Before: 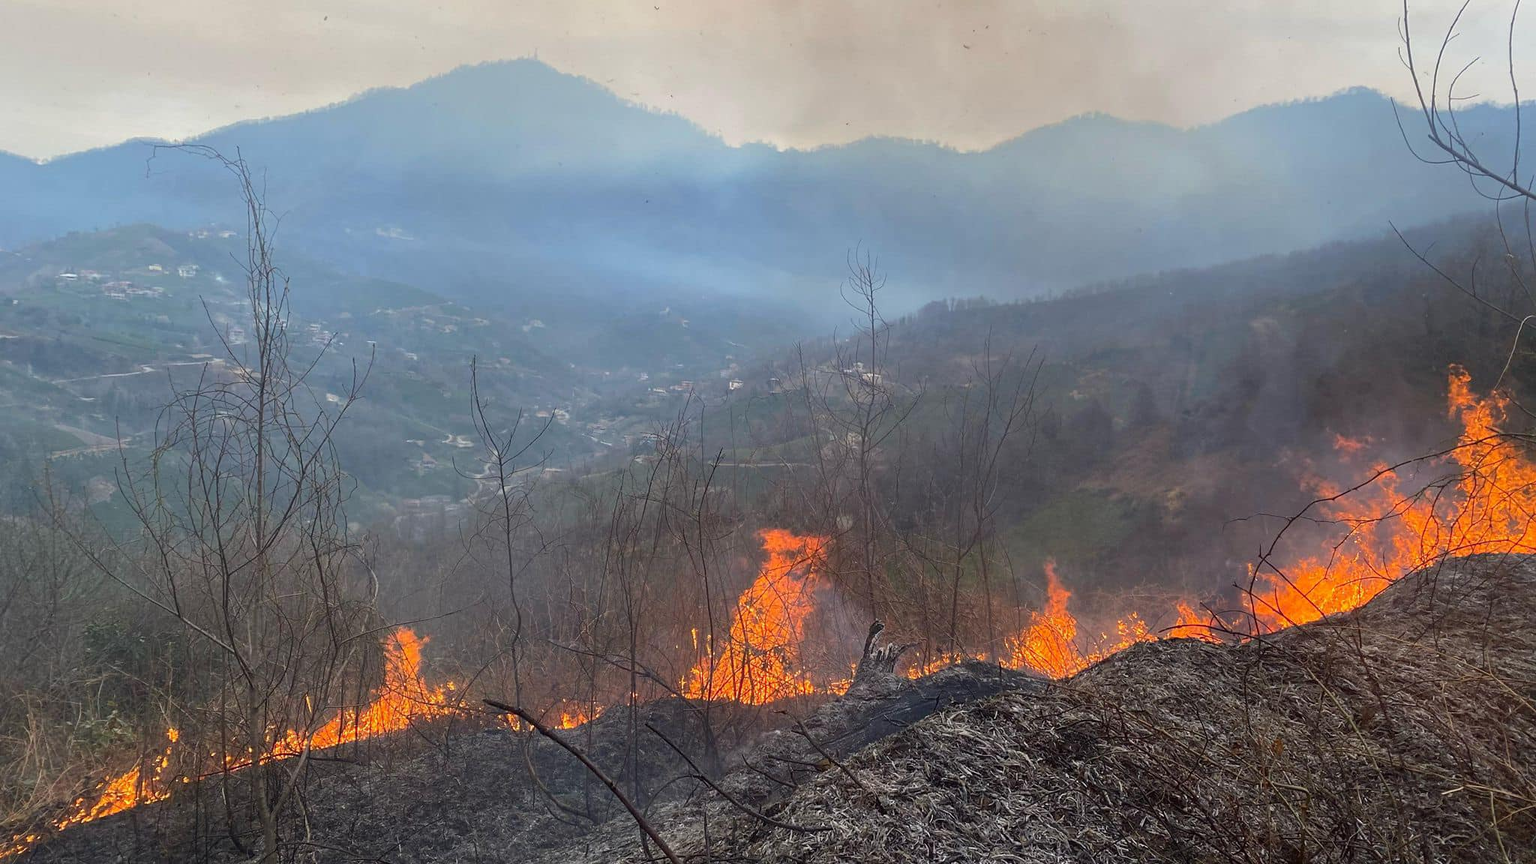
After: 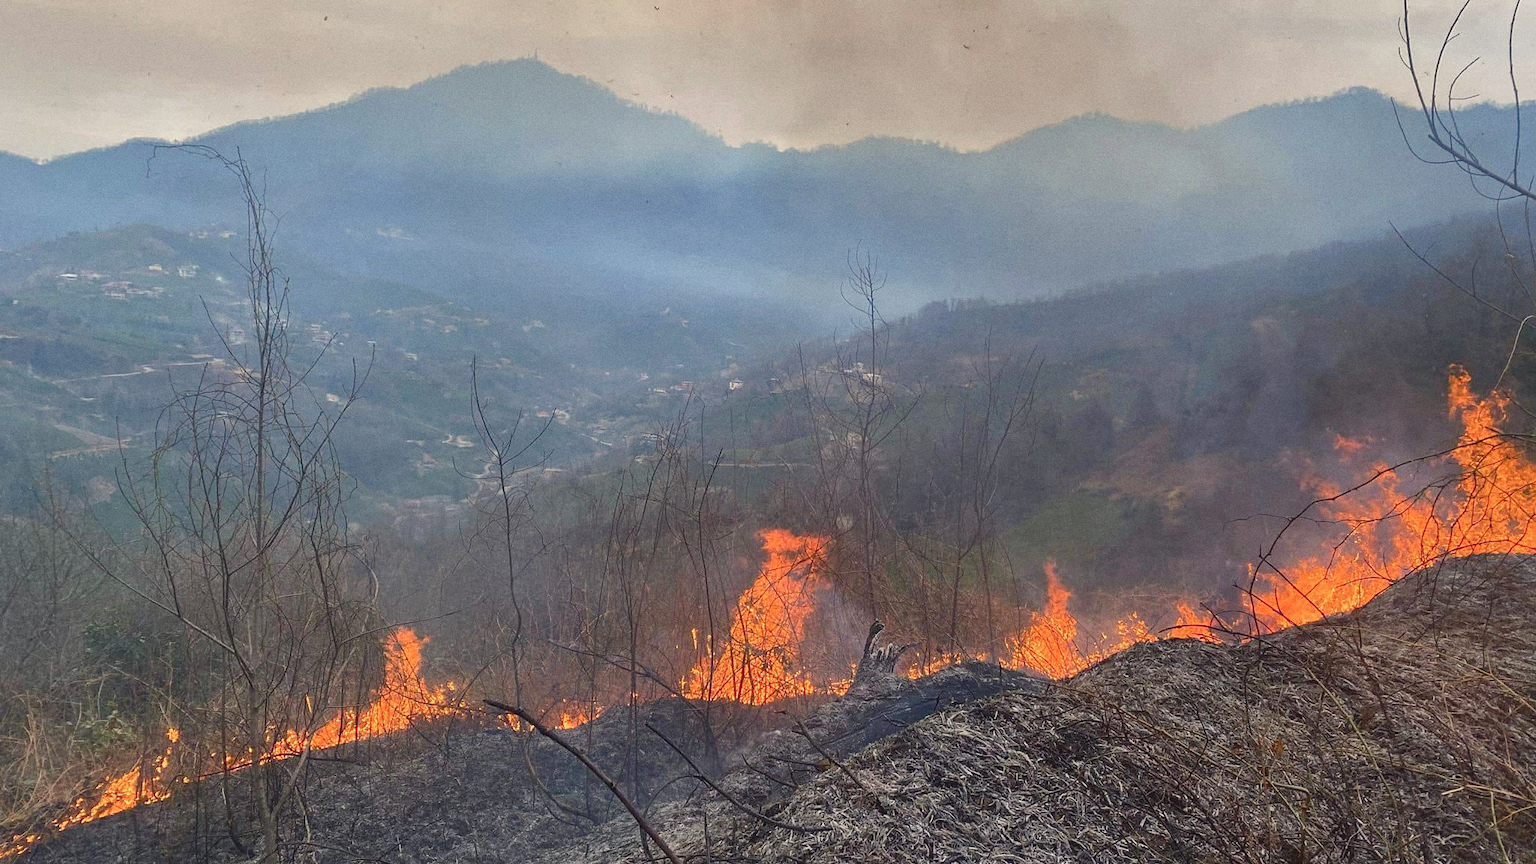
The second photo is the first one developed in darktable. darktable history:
shadows and highlights: soften with gaussian
grain: coarseness 0.09 ISO
color balance rgb: shadows lift › chroma 2%, shadows lift › hue 250°, power › hue 326.4°, highlights gain › chroma 2%, highlights gain › hue 64.8°, global offset › luminance 0.5%, global offset › hue 58.8°, perceptual saturation grading › highlights -25%, perceptual saturation grading › shadows 30%, global vibrance 15%
